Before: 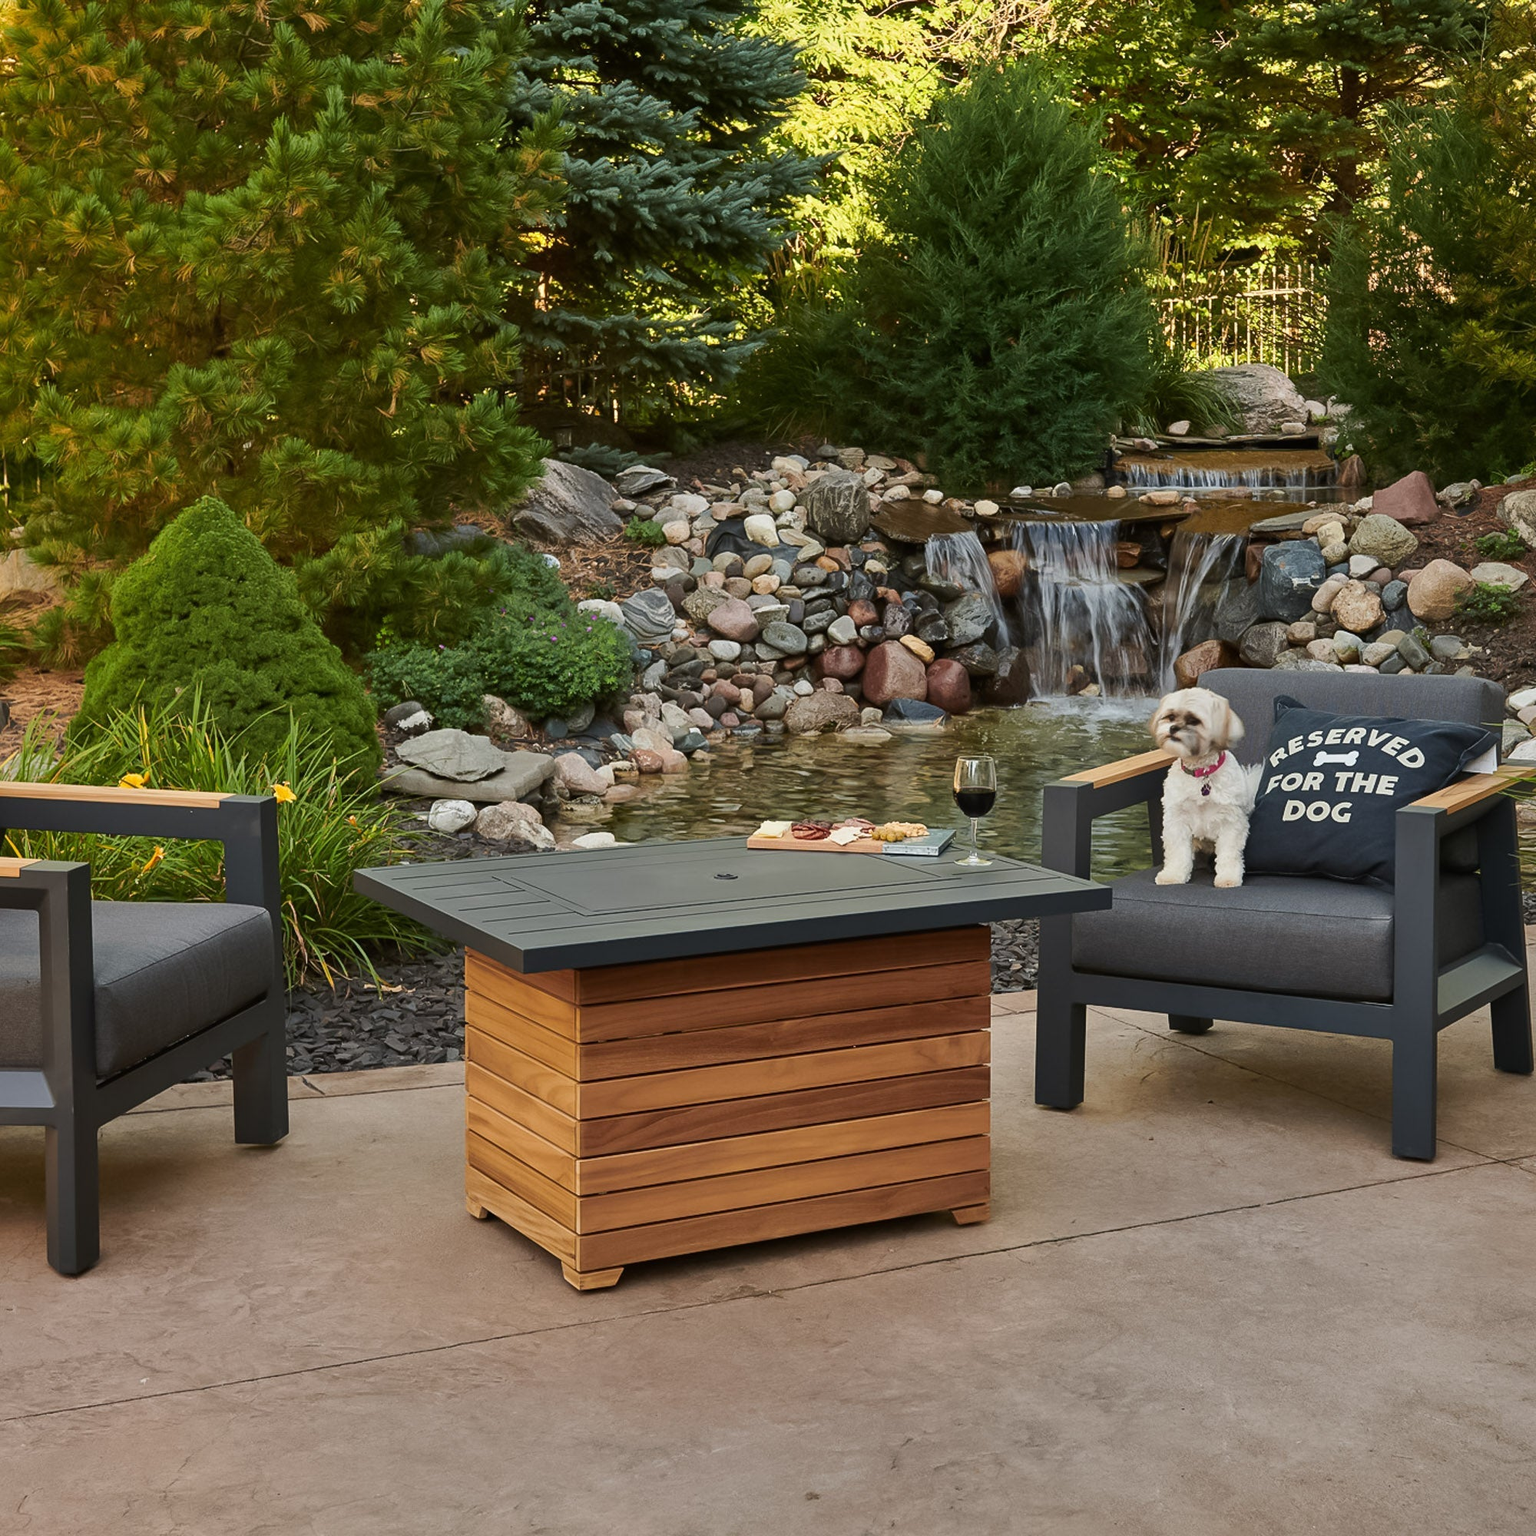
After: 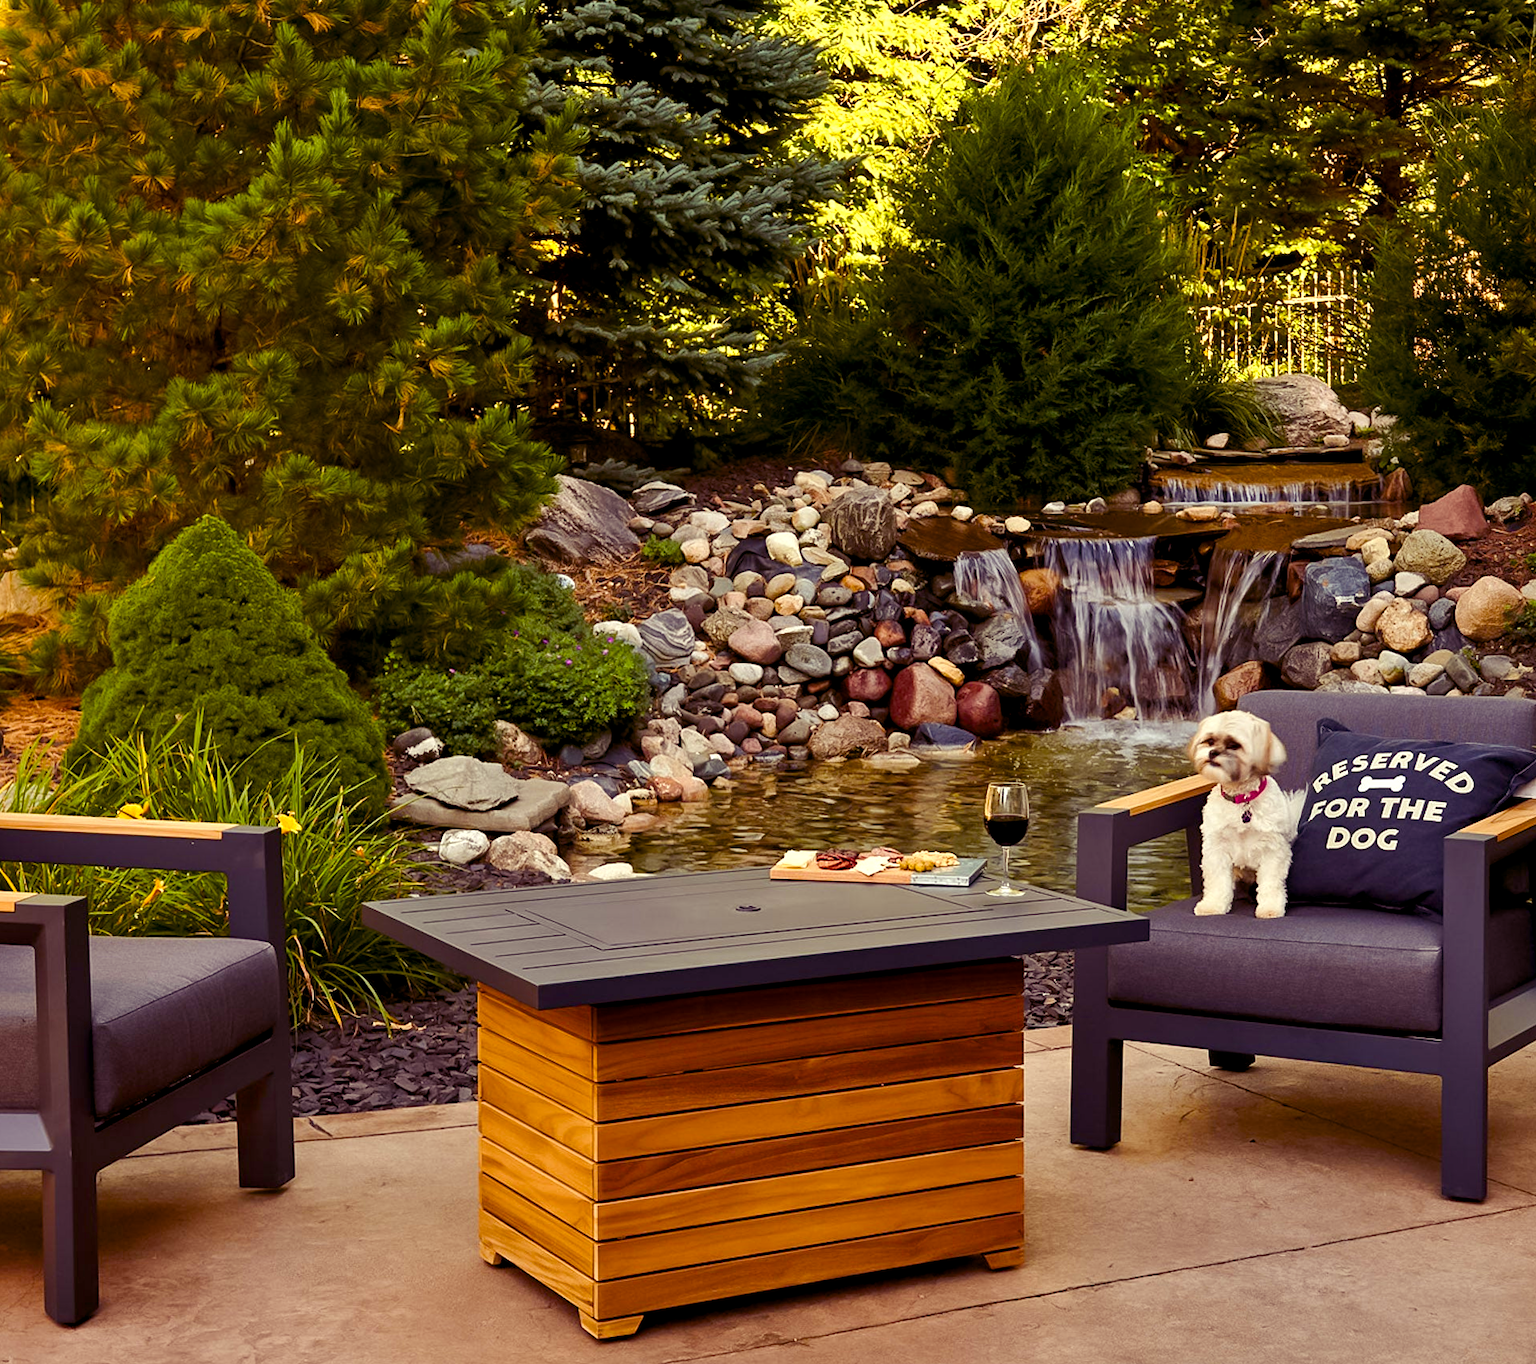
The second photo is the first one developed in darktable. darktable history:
crop and rotate: angle 0.2°, left 0.275%, right 3.127%, bottom 14.18%
color balance rgb: shadows lift › luminance -21.66%, shadows lift › chroma 8.98%, shadows lift › hue 283.37°, power › chroma 1.55%, power › hue 25.59°, highlights gain › luminance 6.08%, highlights gain › chroma 2.55%, highlights gain › hue 90°, global offset › luminance -0.87%, perceptual saturation grading › global saturation 27.49%, perceptual saturation grading › highlights -28.39%, perceptual saturation grading › mid-tones 15.22%, perceptual saturation grading › shadows 33.98%, perceptual brilliance grading › highlights 10%, perceptual brilliance grading › mid-tones 5%
